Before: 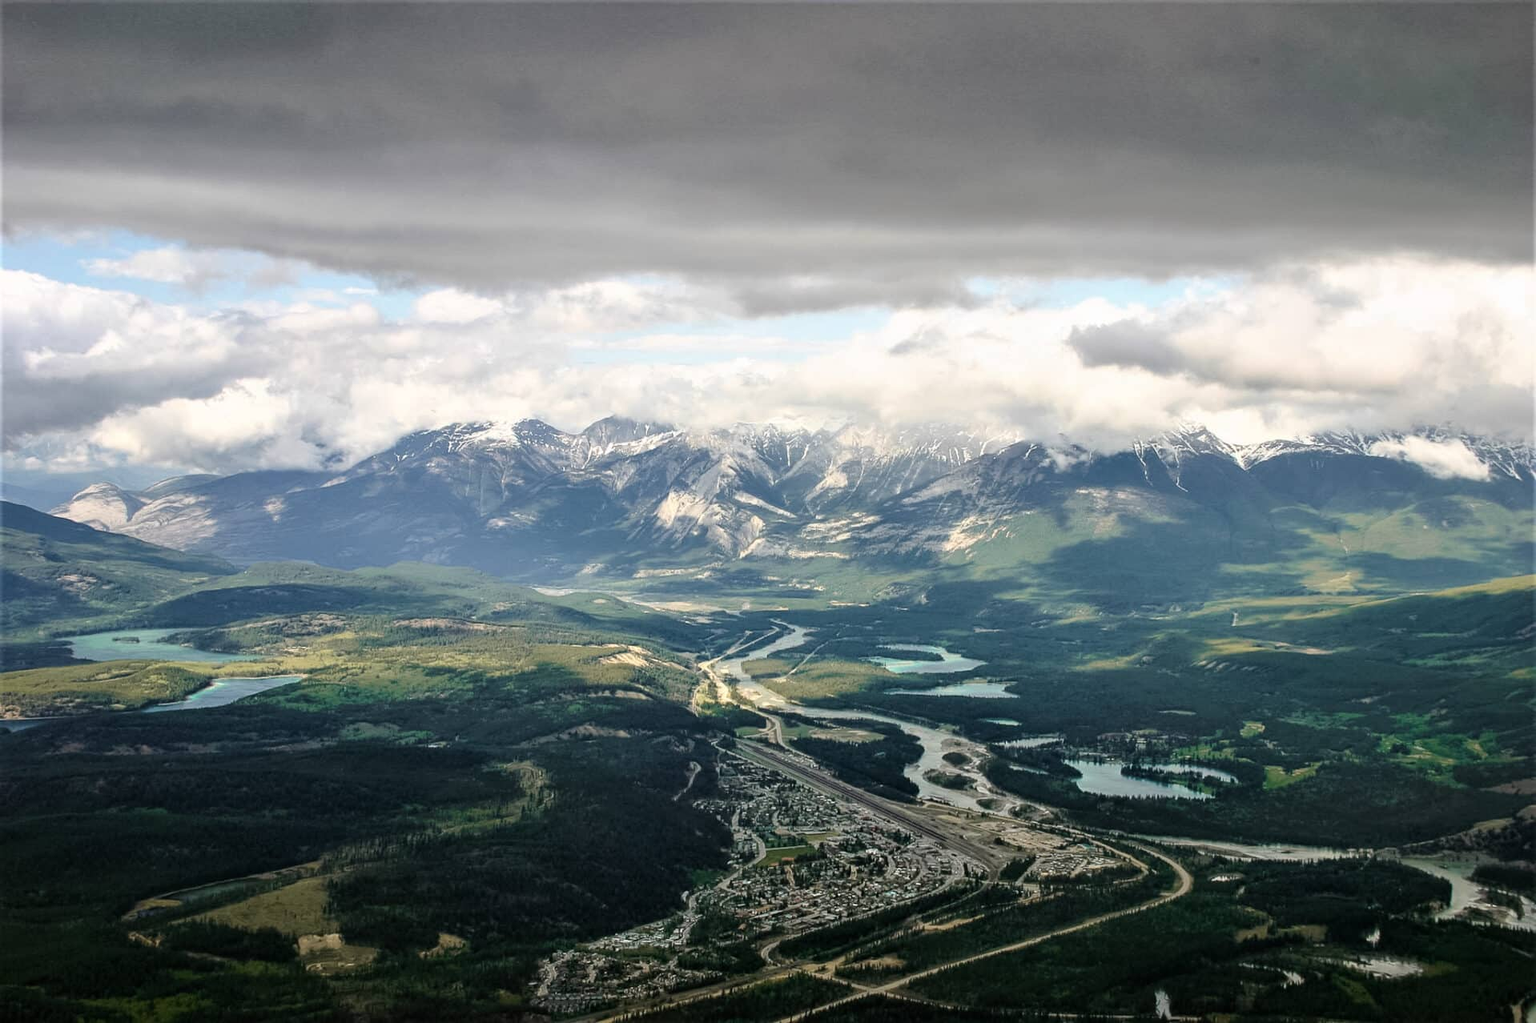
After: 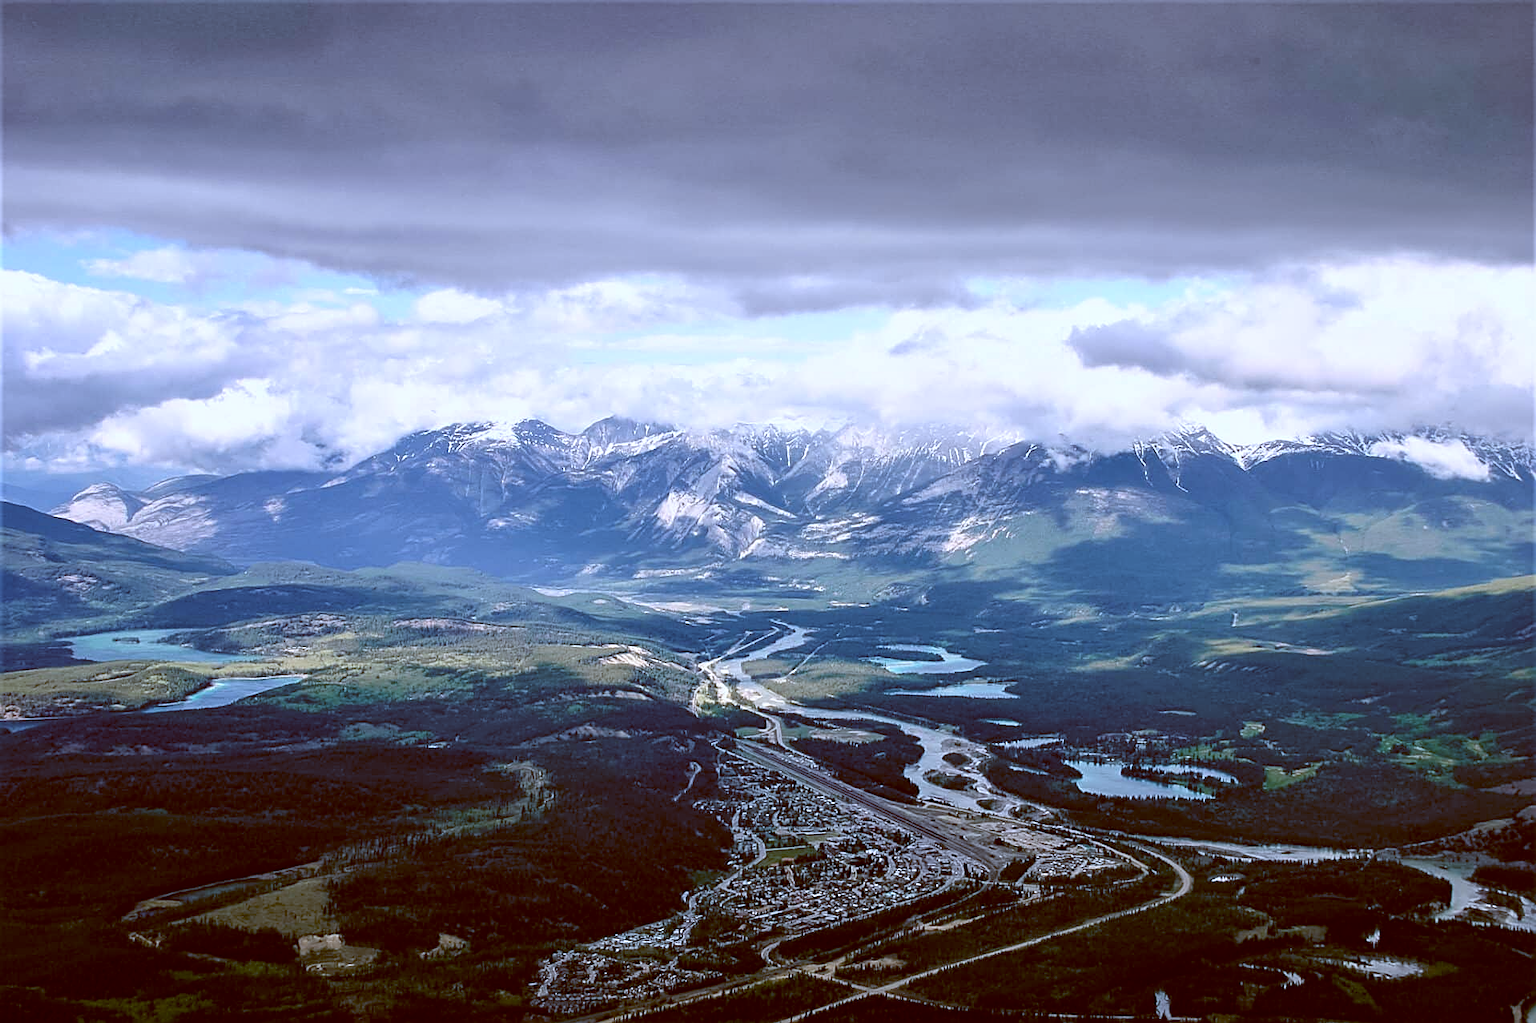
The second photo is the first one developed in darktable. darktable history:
sharpen: amount 0.55
color calibration: illuminant as shot in camera, x 0.379, y 0.396, temperature 4138.76 K
color balance: lift [1, 1.015, 1.004, 0.985], gamma [1, 0.958, 0.971, 1.042], gain [1, 0.956, 0.977, 1.044]
